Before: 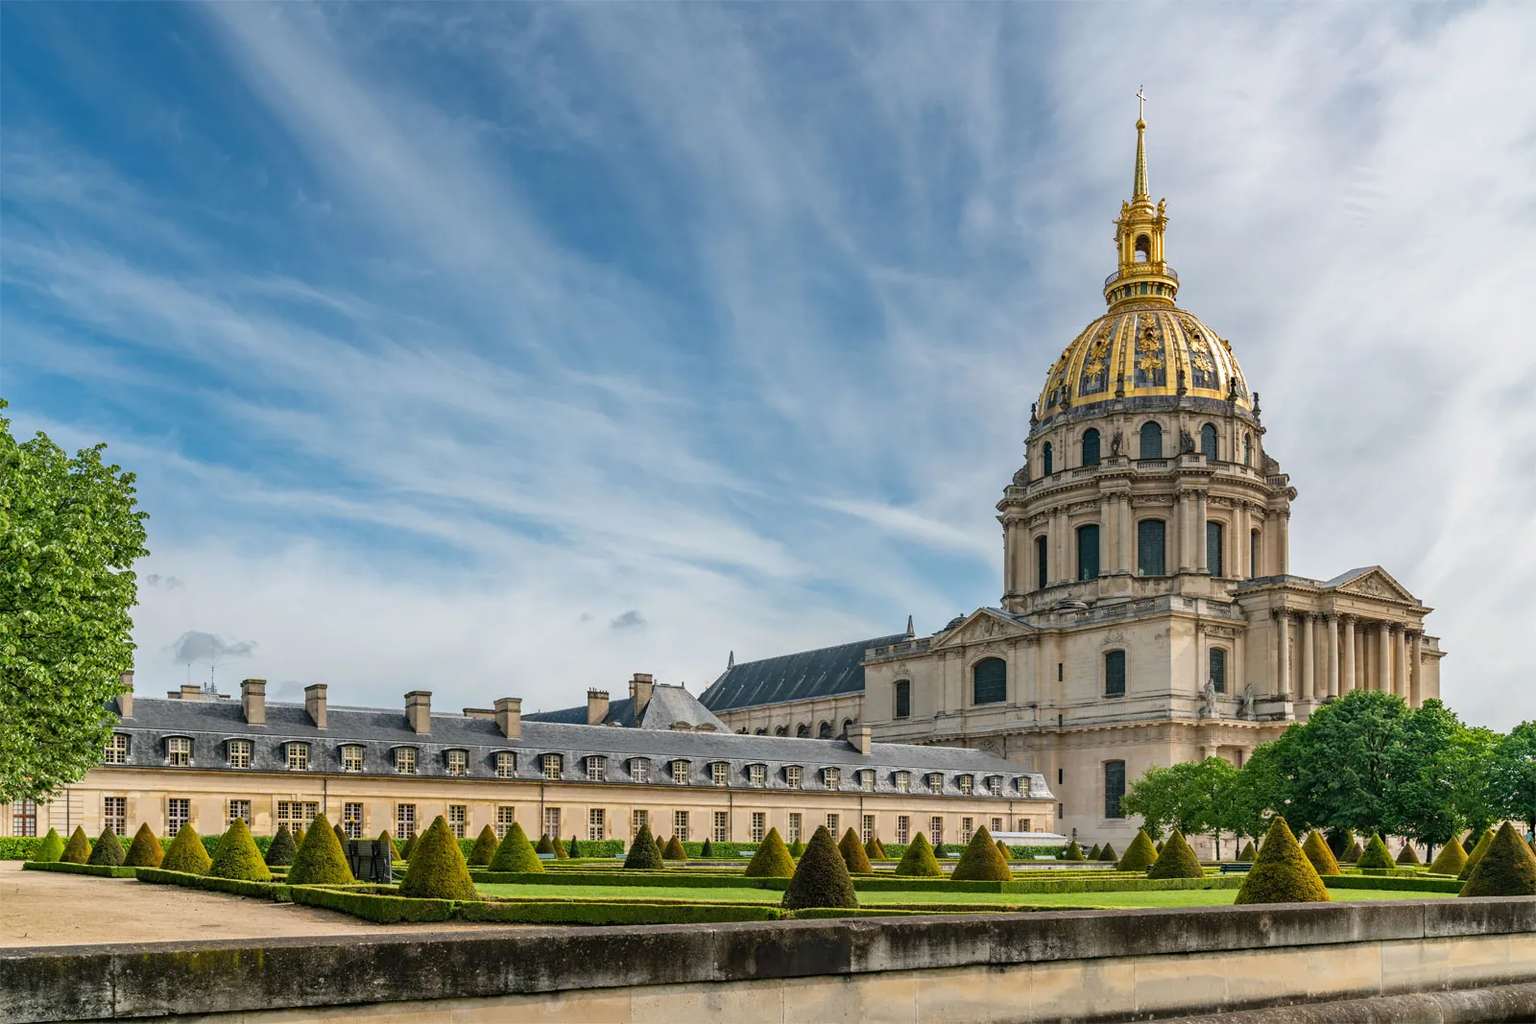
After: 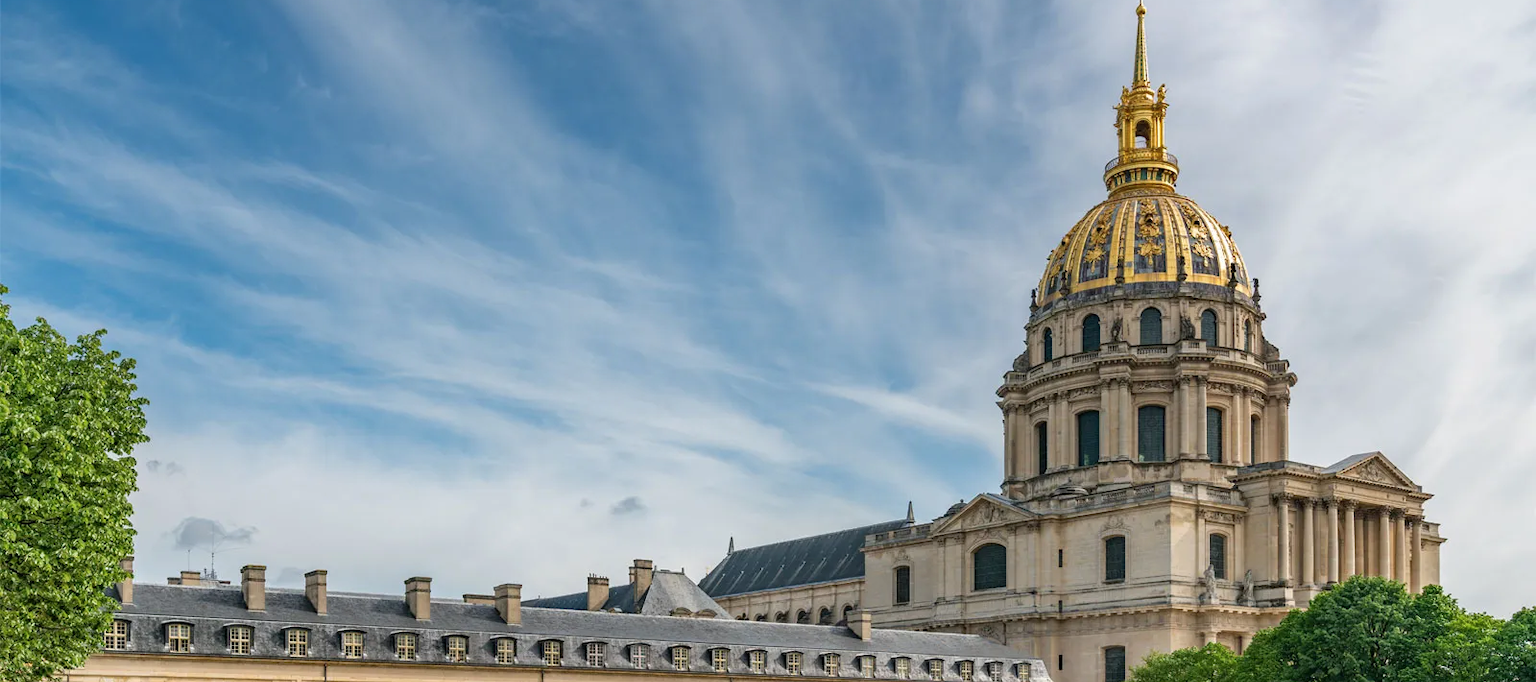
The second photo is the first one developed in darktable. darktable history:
crop: top 11.166%, bottom 22.168%
color balance rgb: linear chroma grading › global chroma 1.5%, linear chroma grading › mid-tones -1%, perceptual saturation grading › global saturation -3%, perceptual saturation grading › shadows -2%
